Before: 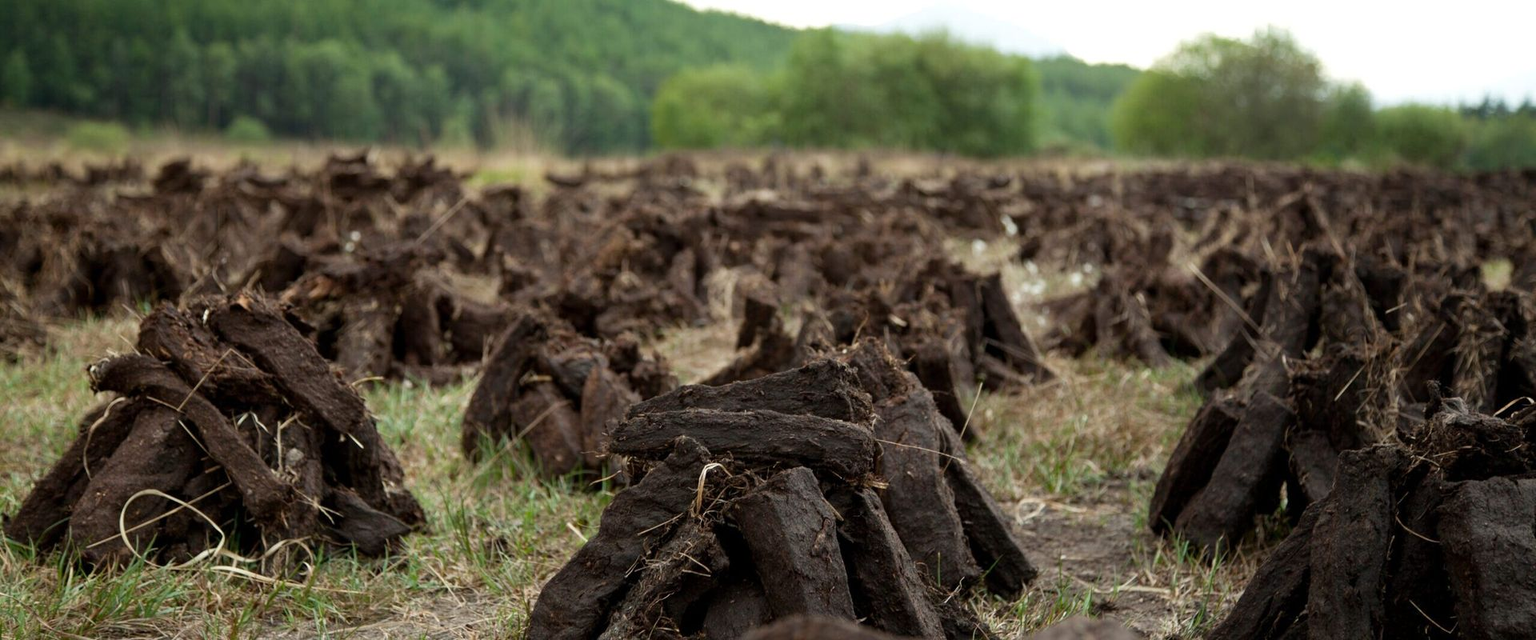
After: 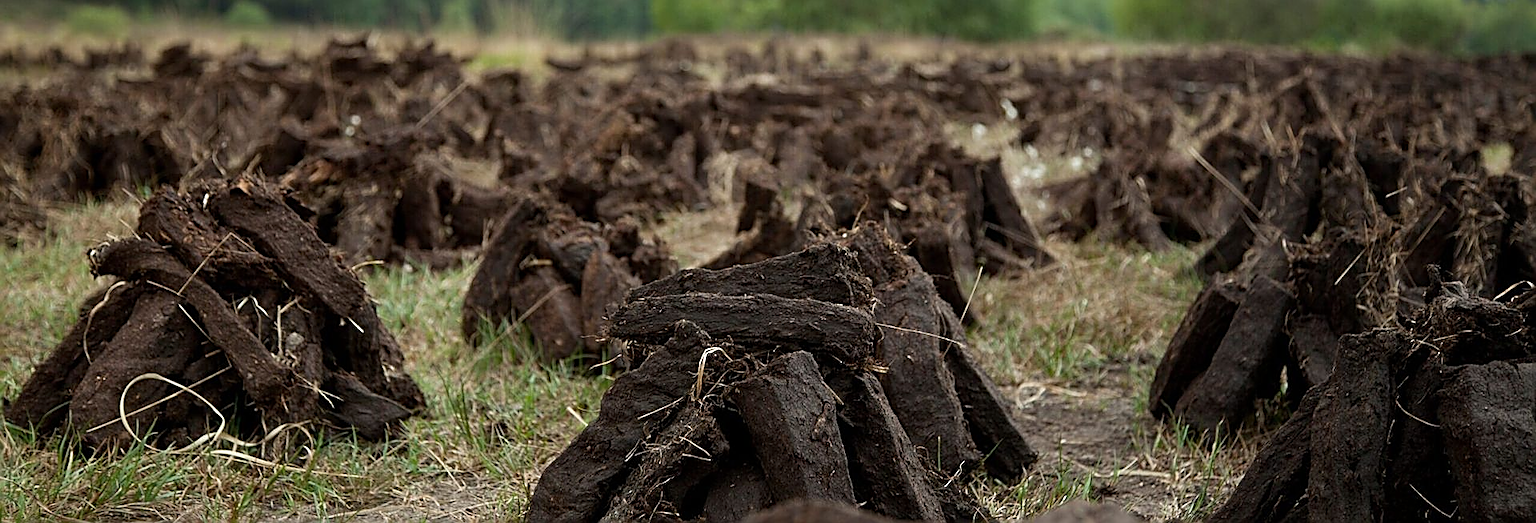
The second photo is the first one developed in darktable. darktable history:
exposure: exposure -0.061 EV, compensate highlight preservation false
sharpen: radius 1.666, amount 1.3
crop and rotate: top 18.16%
